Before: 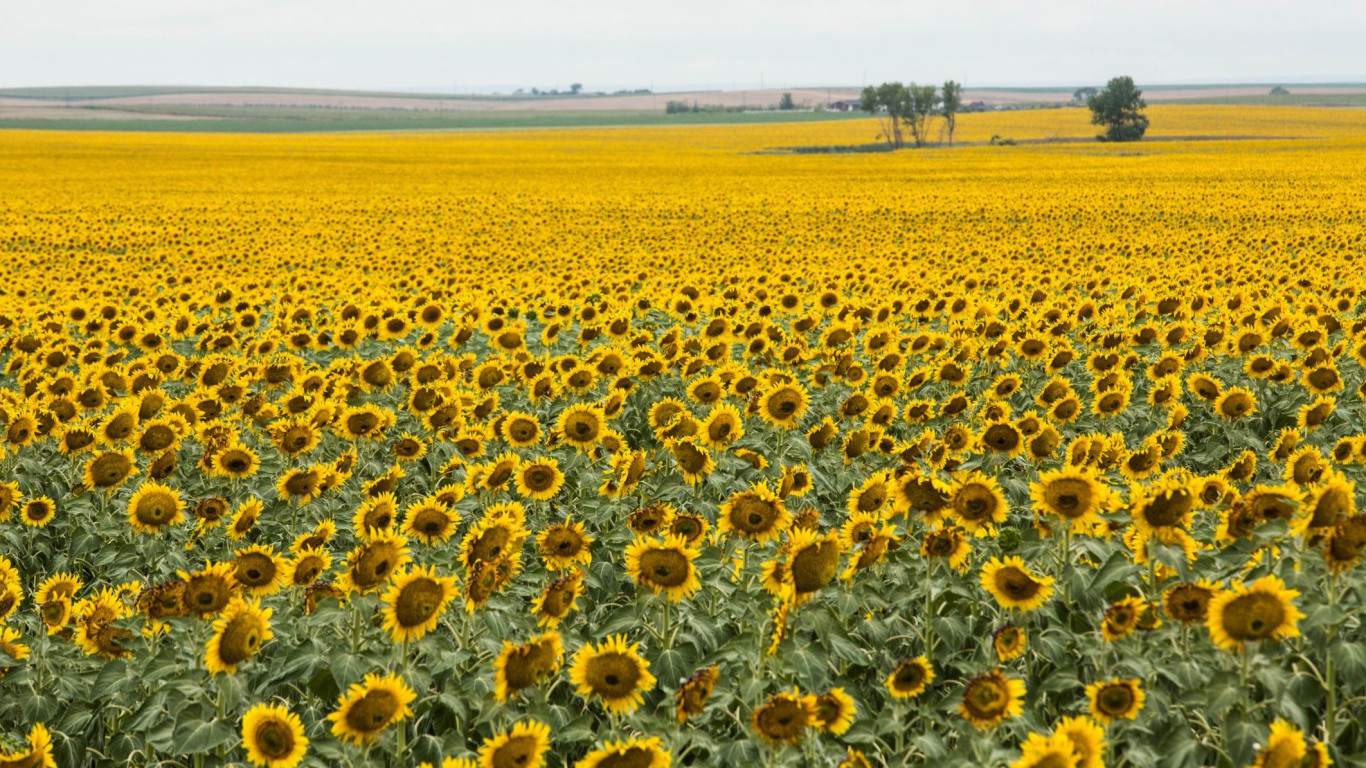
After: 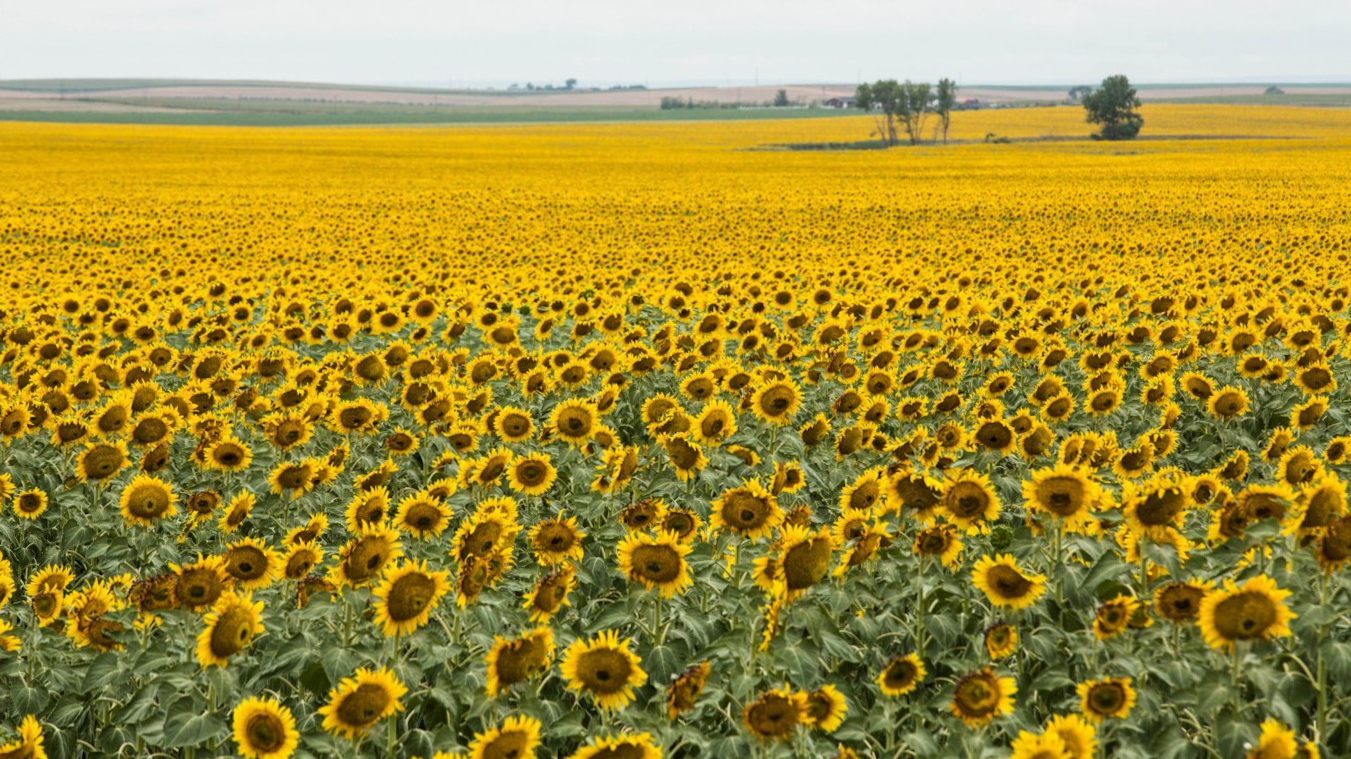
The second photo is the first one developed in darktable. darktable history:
crop and rotate: angle -0.353°
